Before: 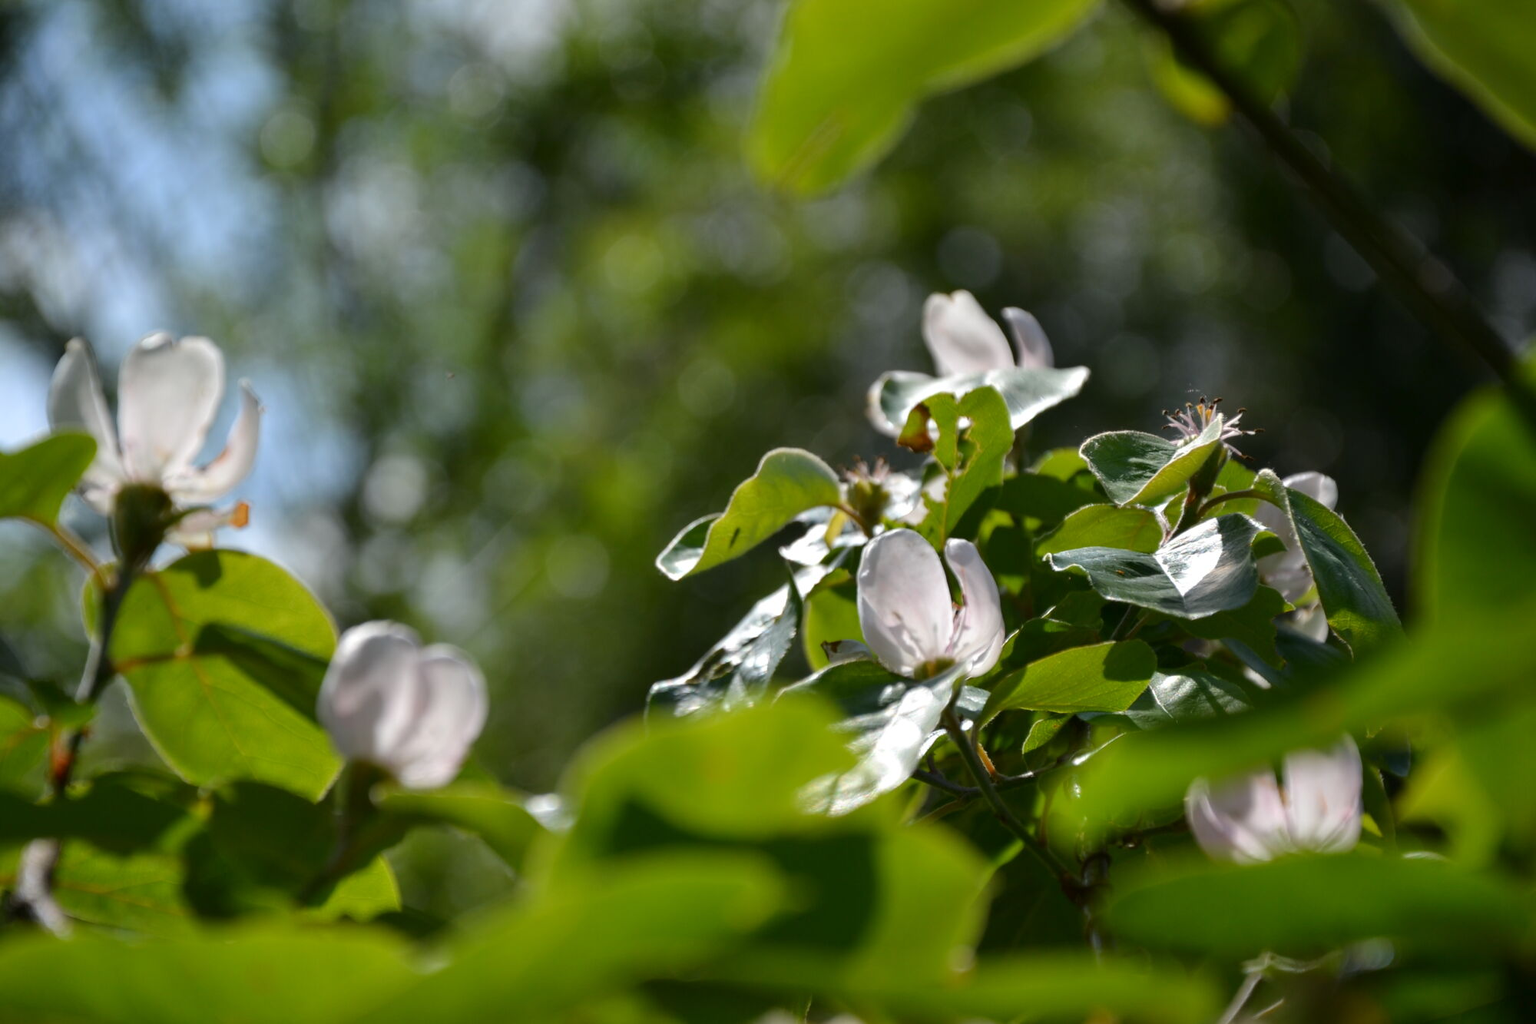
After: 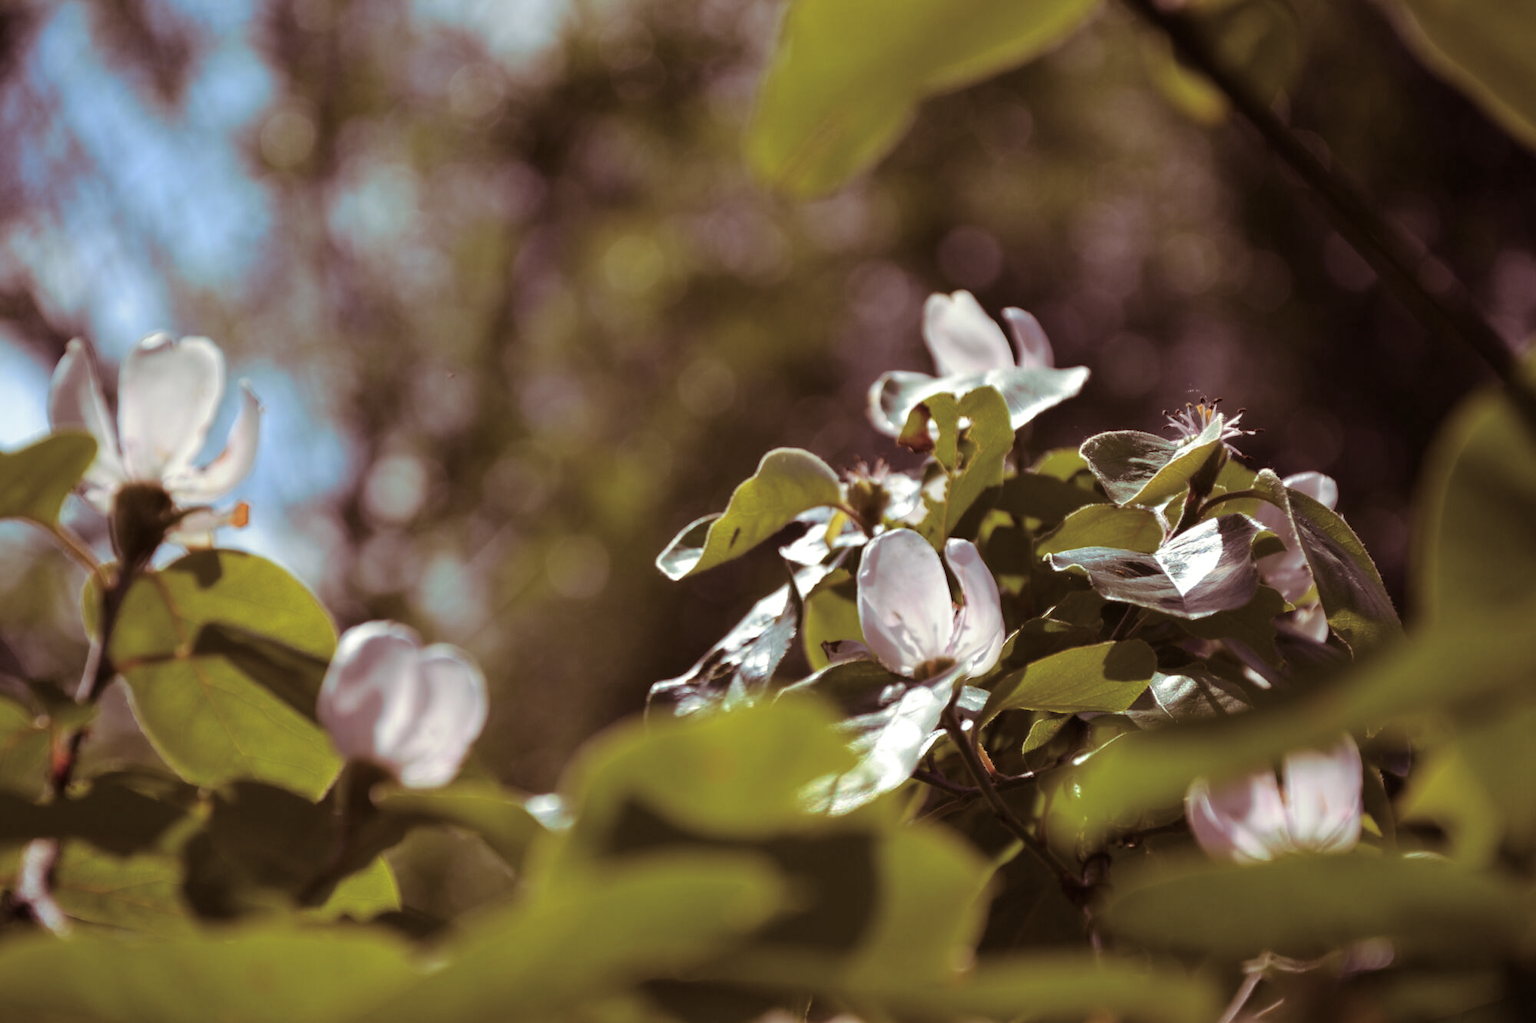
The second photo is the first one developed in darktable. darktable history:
levels: levels [0, 0.478, 1]
split-toning: shadows › hue 360°
